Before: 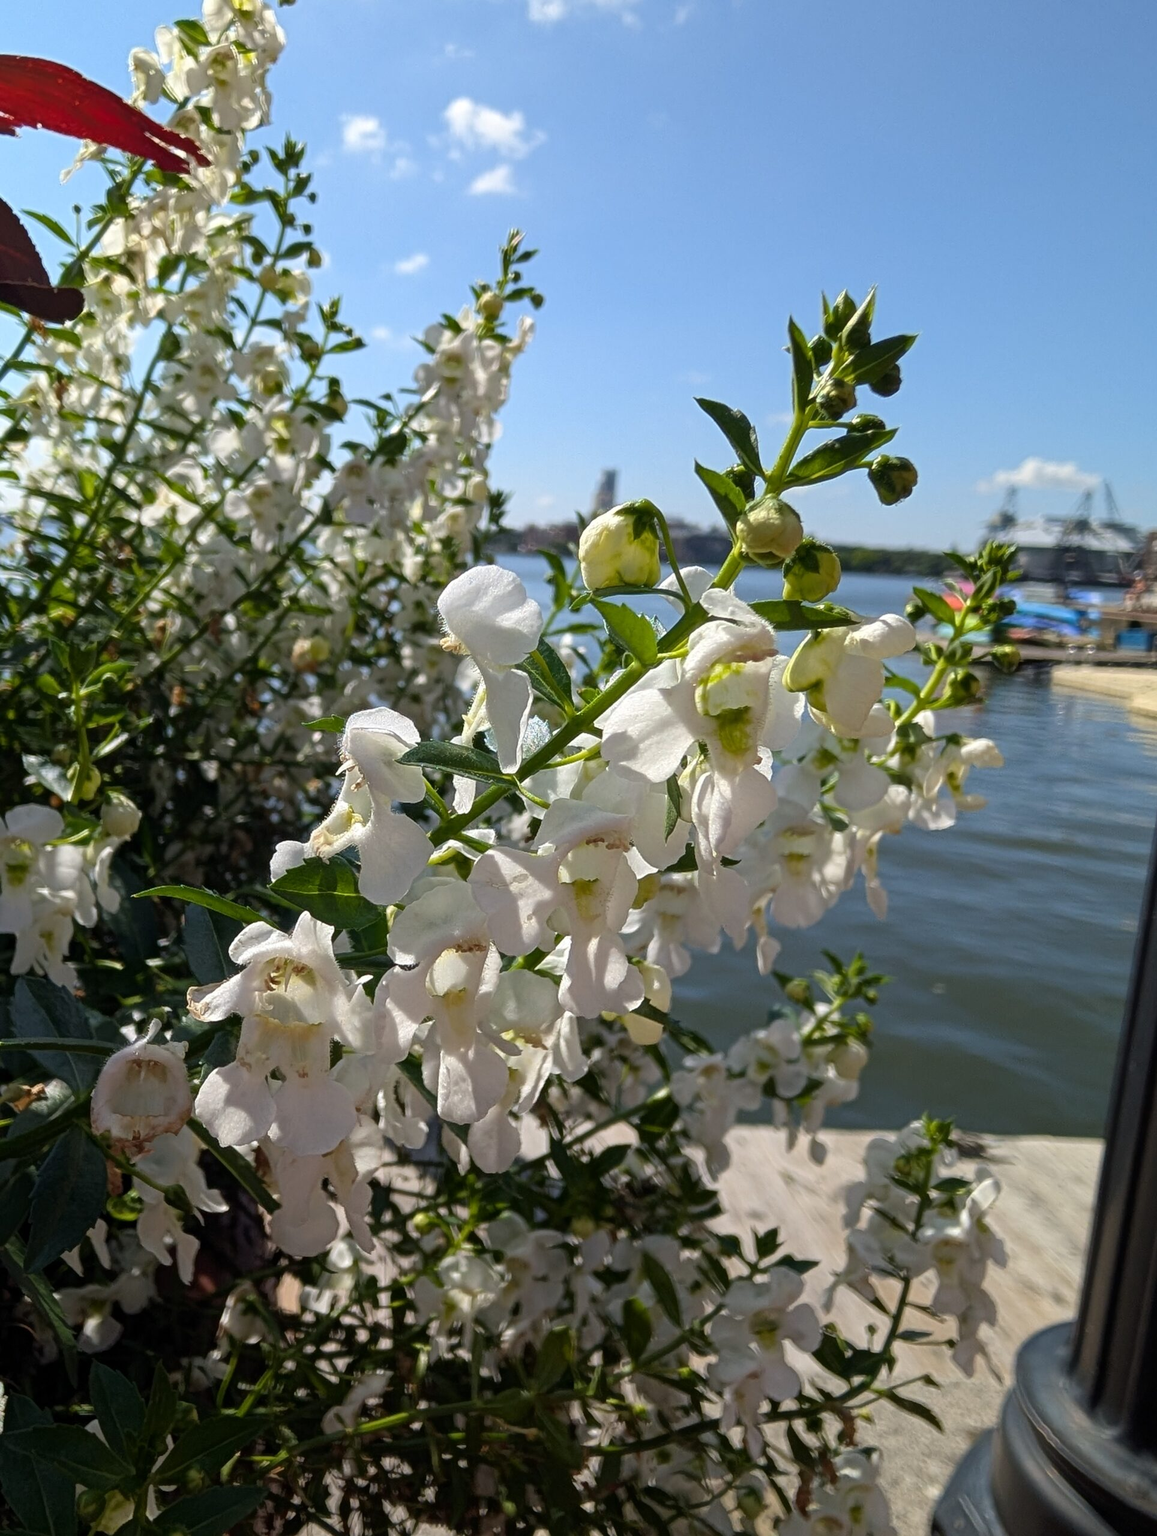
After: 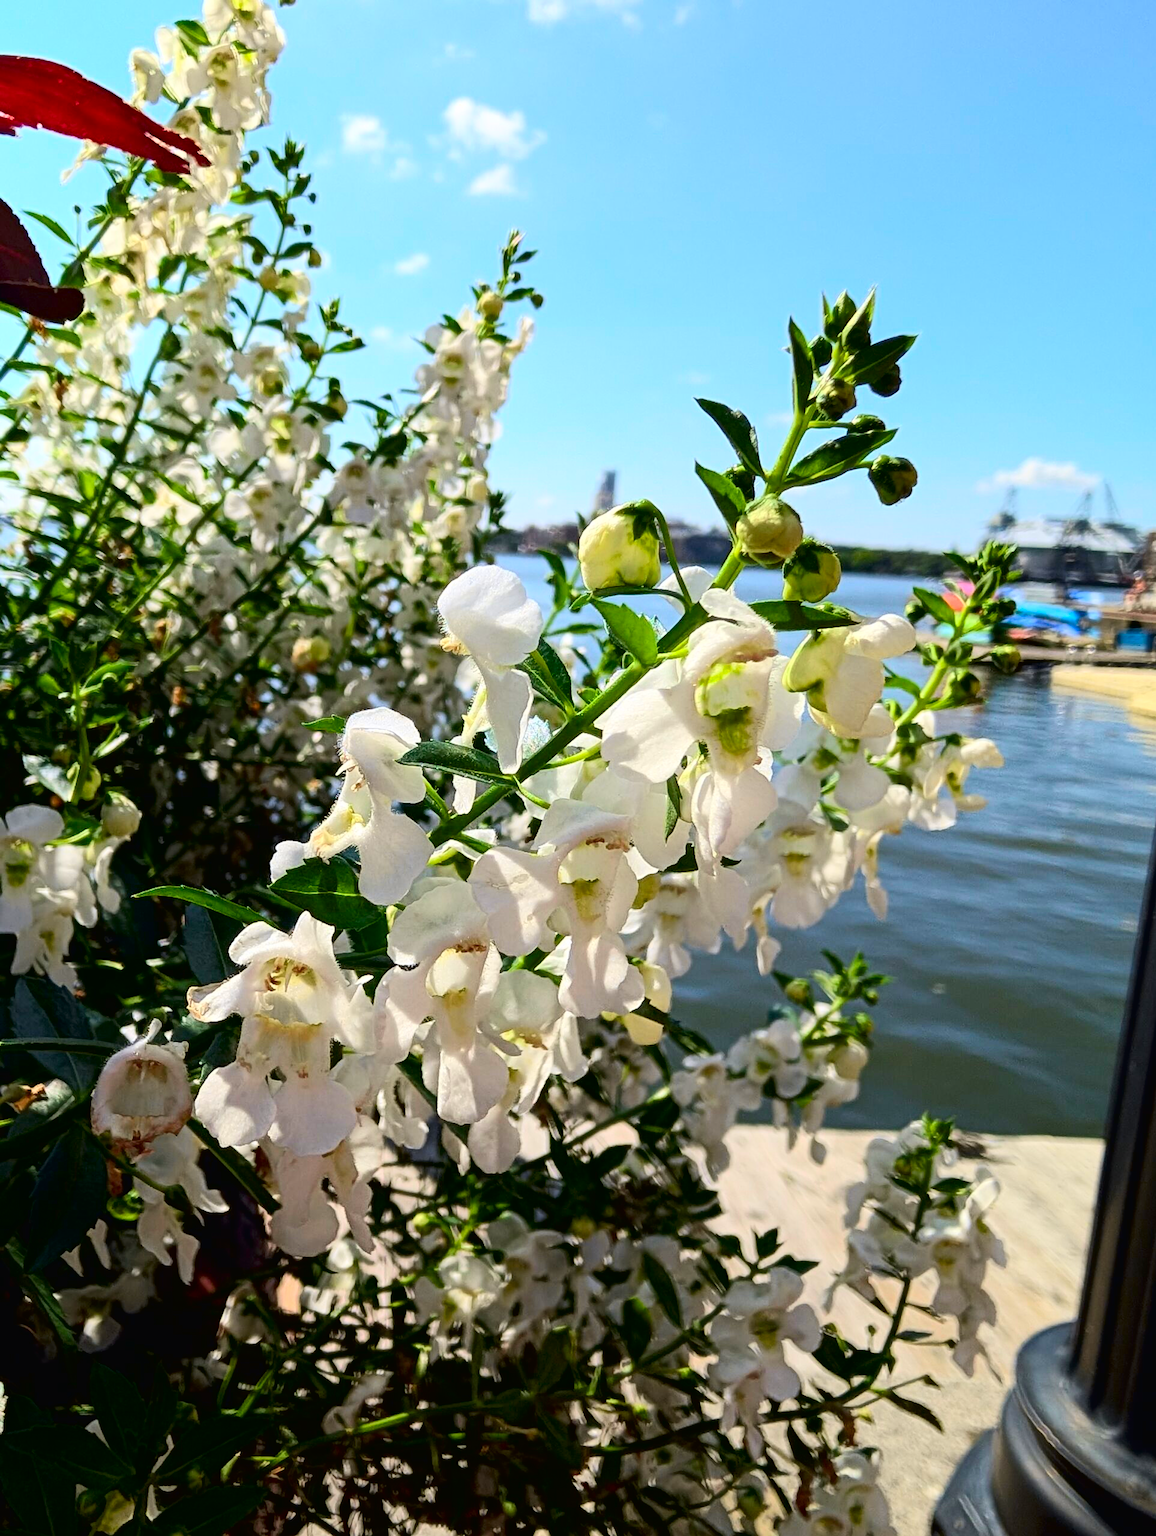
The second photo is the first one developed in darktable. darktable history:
tone curve: curves: ch0 [(0, 0.013) (0.054, 0.018) (0.205, 0.191) (0.289, 0.292) (0.39, 0.424) (0.493, 0.551) (0.666, 0.743) (0.795, 0.841) (1, 0.998)]; ch1 [(0, 0) (0.385, 0.343) (0.439, 0.415) (0.494, 0.495) (0.501, 0.501) (0.51, 0.509) (0.54, 0.552) (0.586, 0.614) (0.66, 0.706) (0.783, 0.804) (1, 1)]; ch2 [(0, 0) (0.32, 0.281) (0.403, 0.399) (0.441, 0.428) (0.47, 0.469) (0.498, 0.496) (0.524, 0.538) (0.566, 0.579) (0.633, 0.665) (0.7, 0.711) (1, 1)], color space Lab, independent channels, preserve colors none
contrast brightness saturation: contrast 0.23, brightness 0.1, saturation 0.29
